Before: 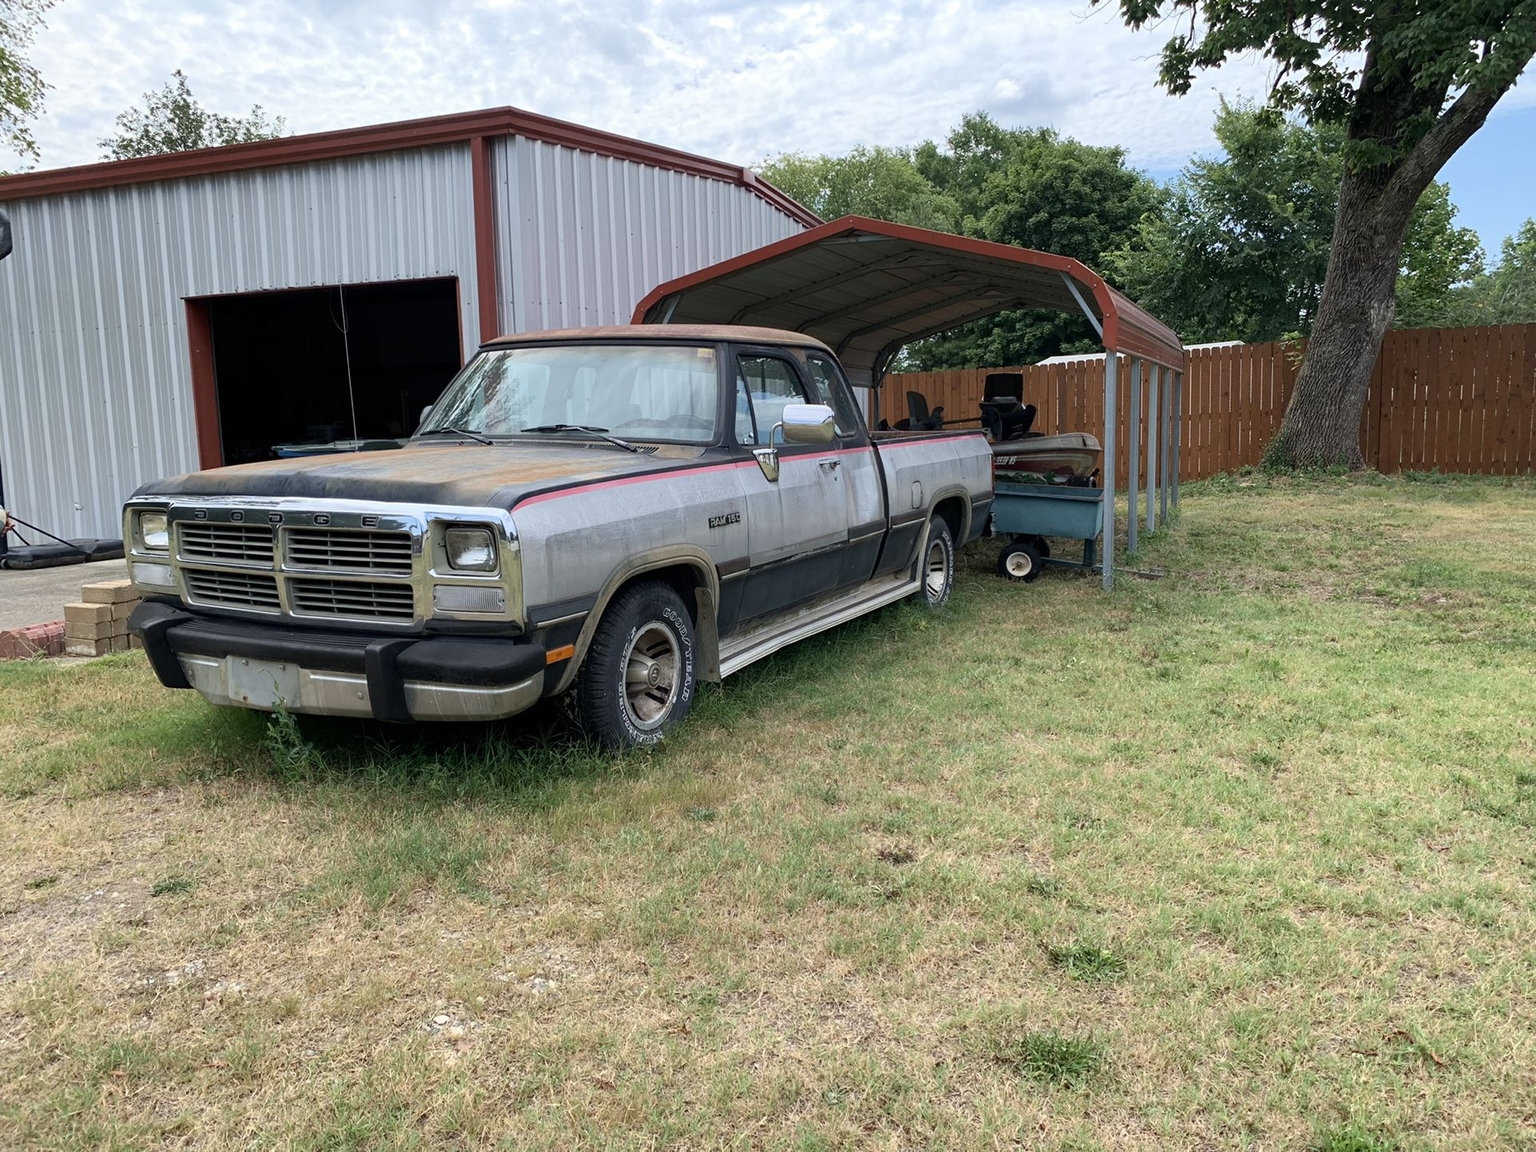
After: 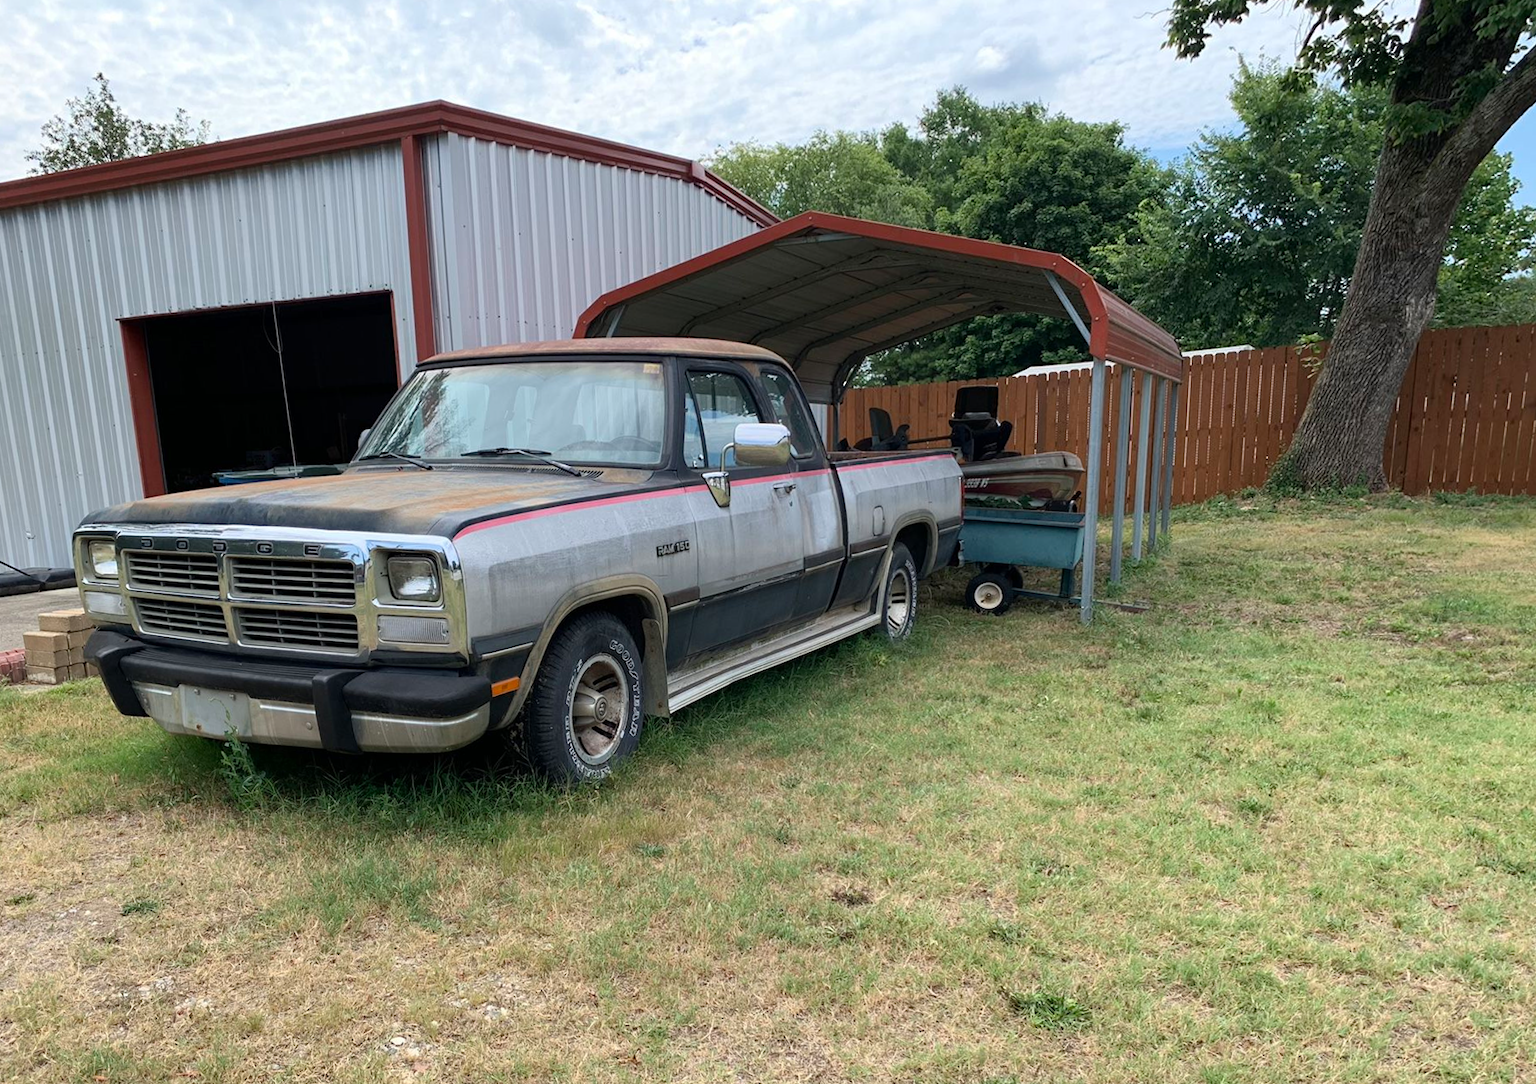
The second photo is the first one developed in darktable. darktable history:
sharpen: radius 2.883, amount 0.868, threshold 47.523
rotate and perspective: rotation 0.062°, lens shift (vertical) 0.115, lens shift (horizontal) -0.133, crop left 0.047, crop right 0.94, crop top 0.061, crop bottom 0.94
crop and rotate: top 0%, bottom 5.097%
